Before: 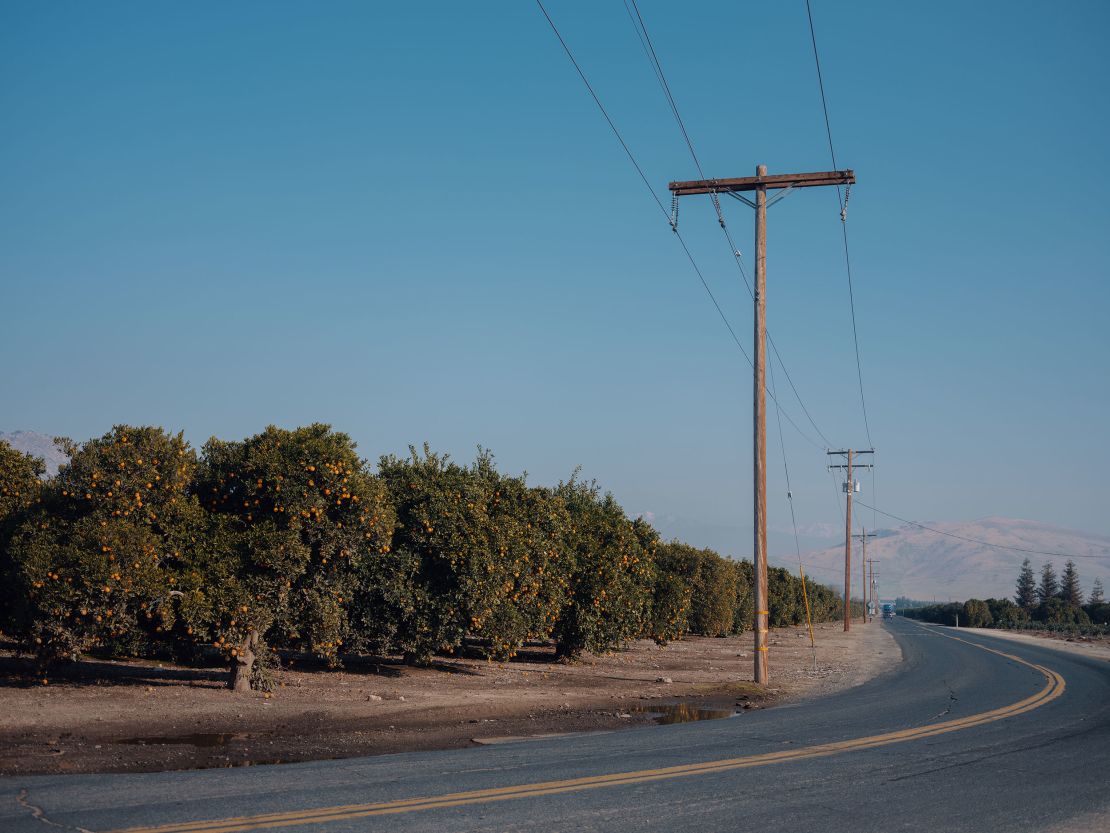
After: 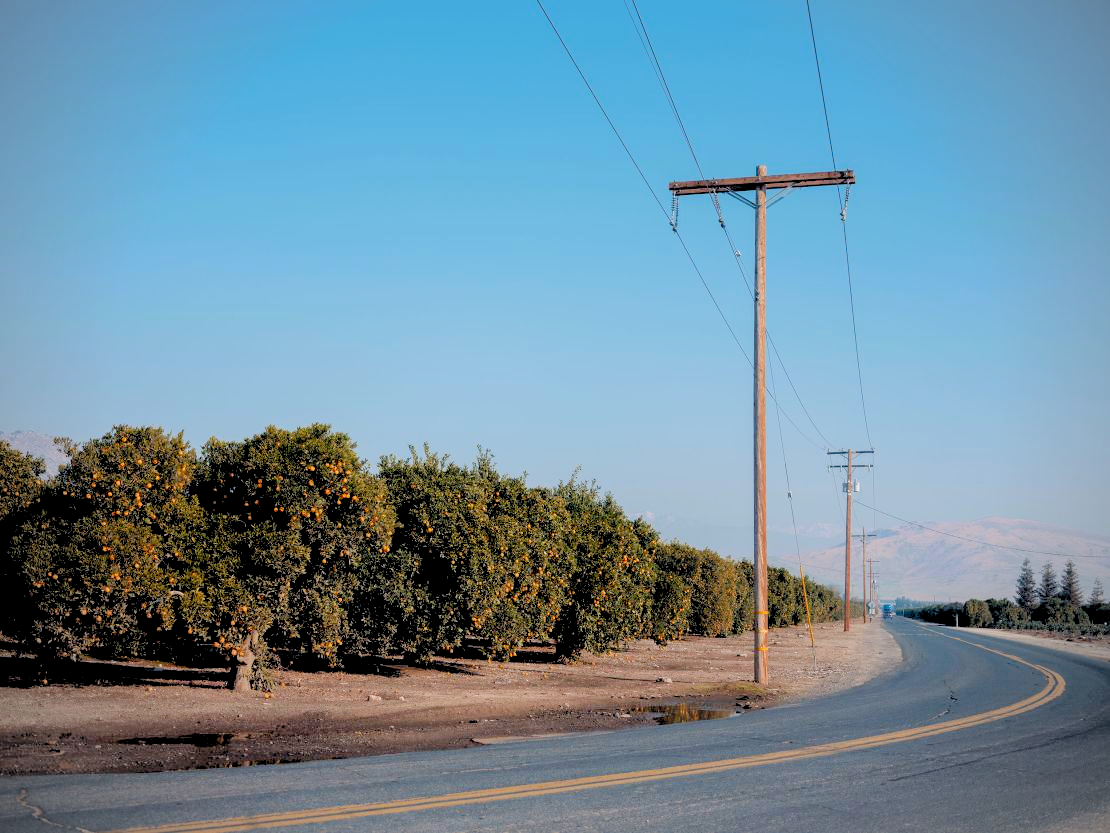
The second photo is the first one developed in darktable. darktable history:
exposure: black level correction 0.005, exposure 0.017 EV, compensate highlight preservation false
levels: levels [0.072, 0.414, 0.976]
vignetting: brightness -0.349, unbound false
